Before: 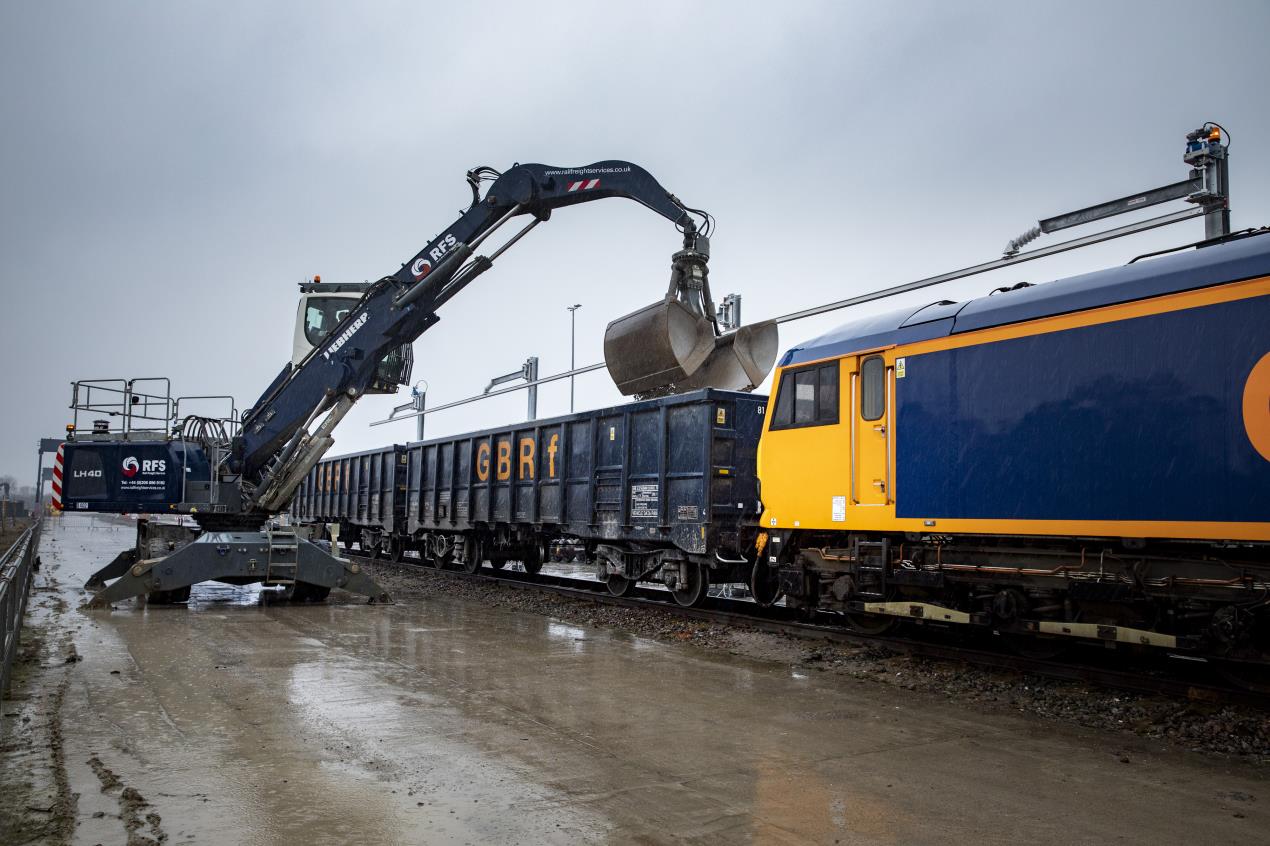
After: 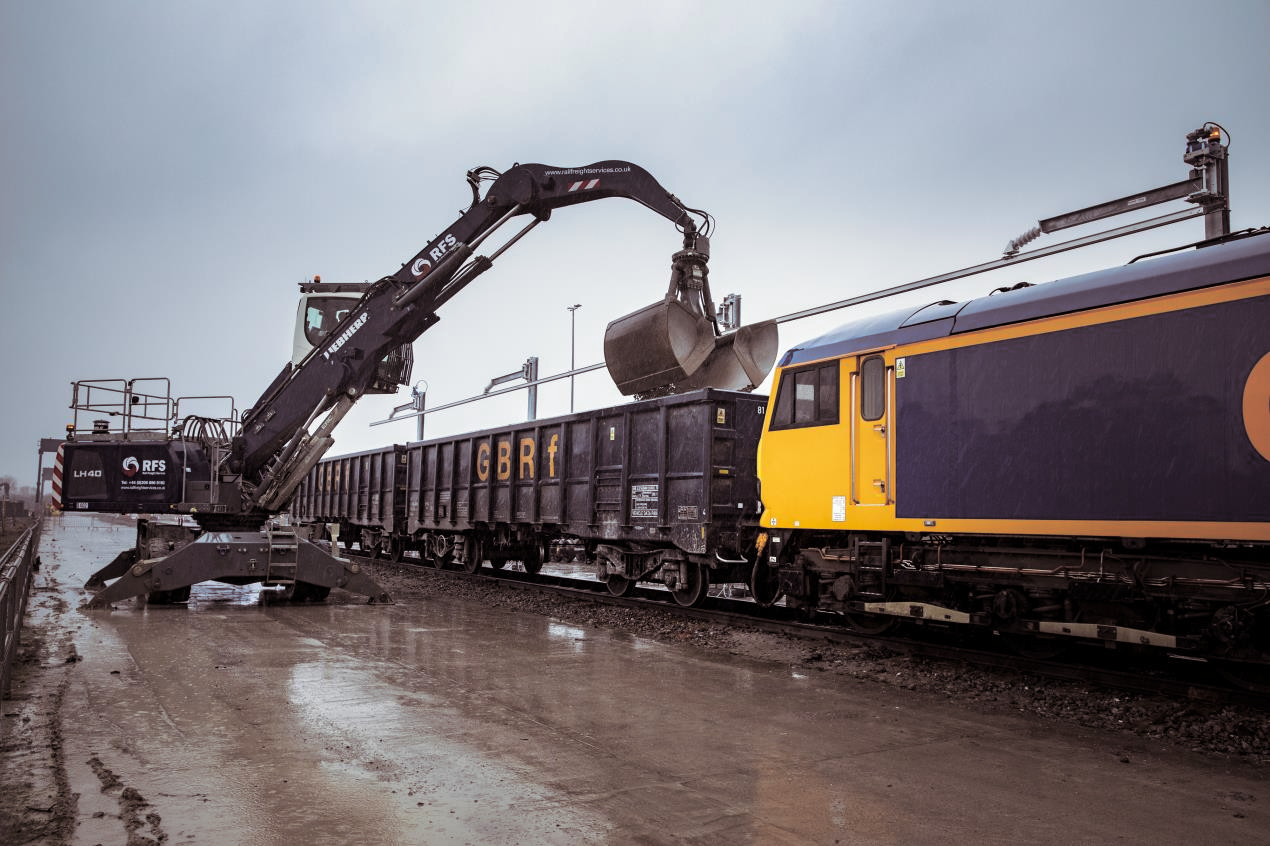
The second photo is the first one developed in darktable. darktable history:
color balance: on, module defaults
split-toning: shadows › saturation 0.24, highlights › hue 54°, highlights › saturation 0.24
